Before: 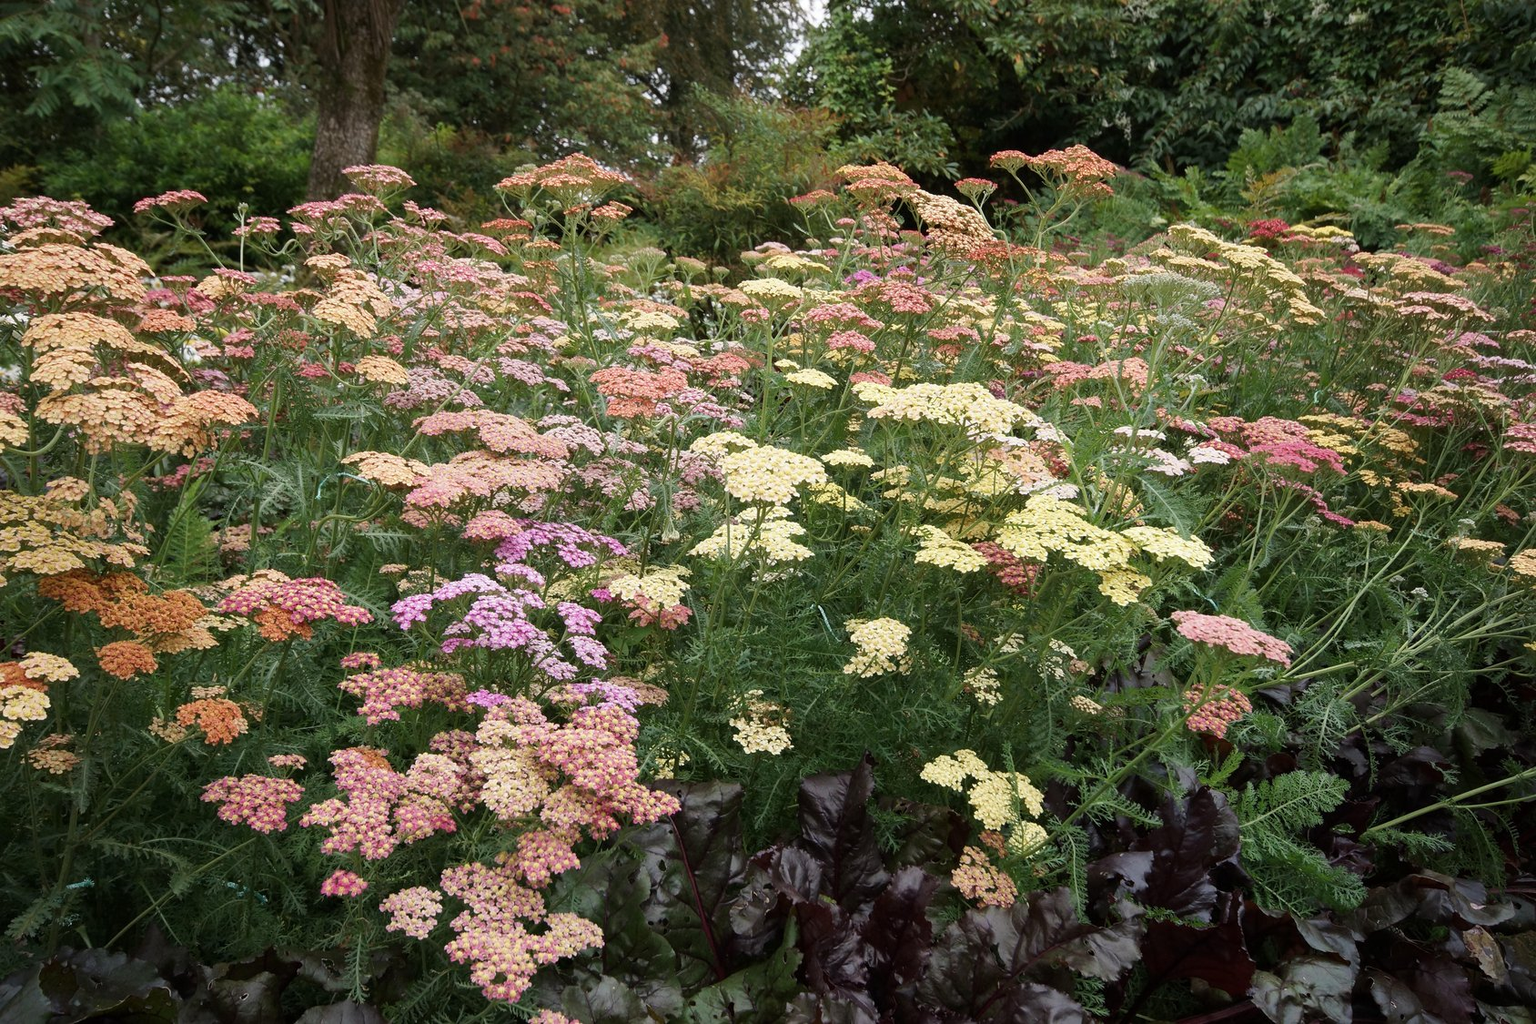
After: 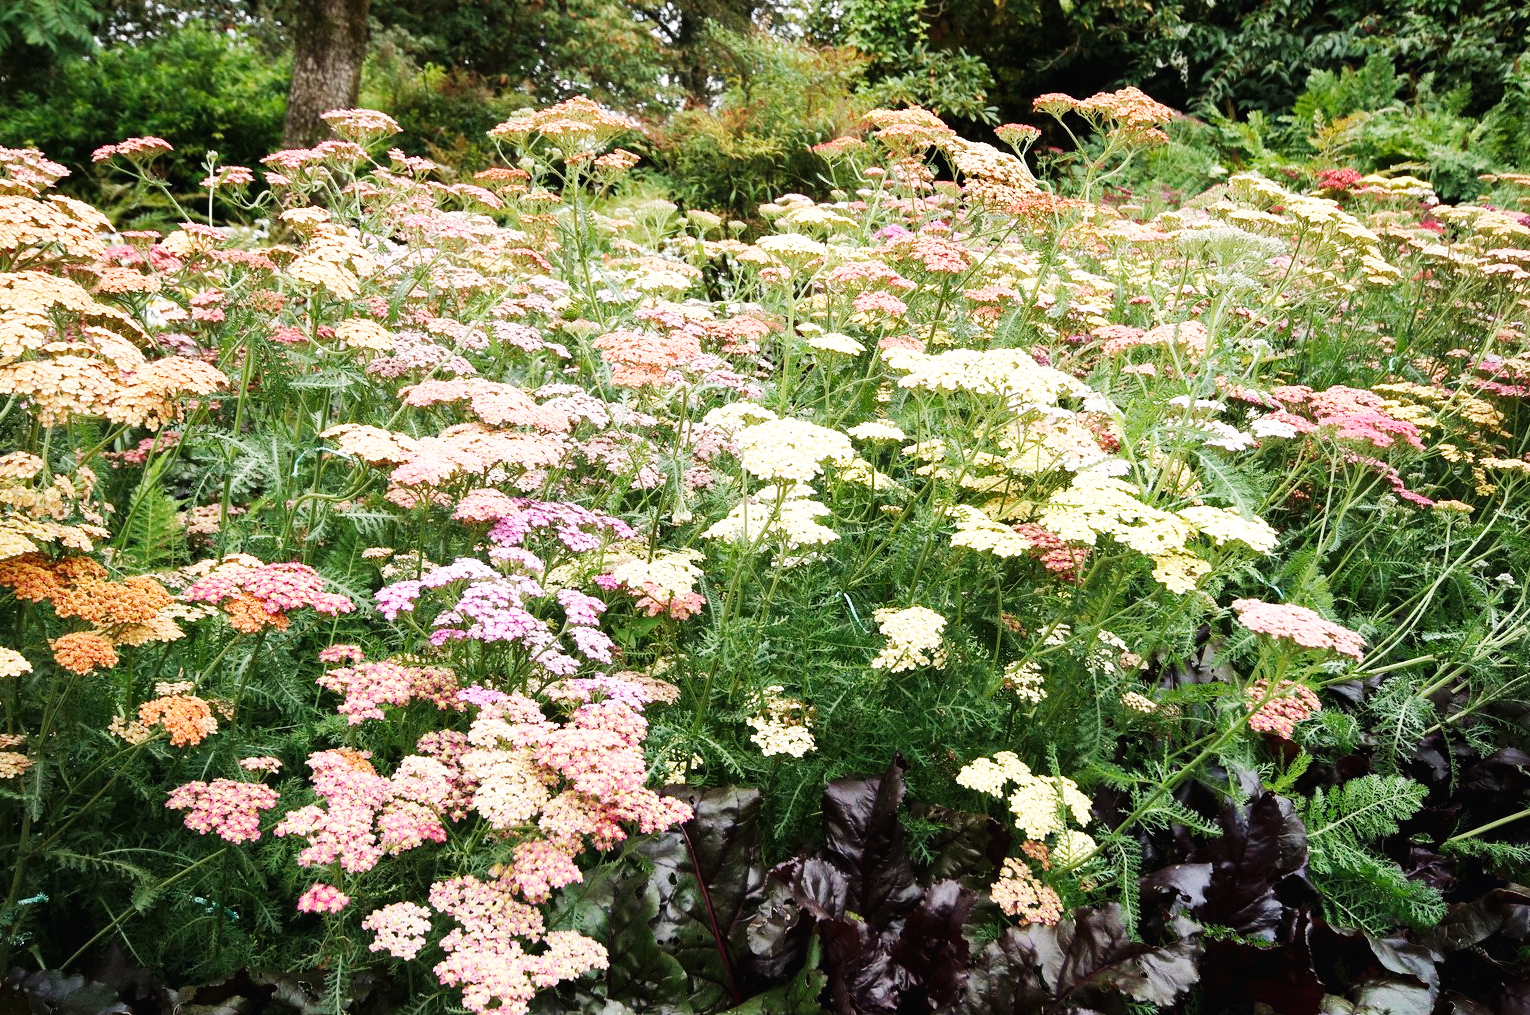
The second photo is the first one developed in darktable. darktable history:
contrast brightness saturation: saturation -0.095
base curve: curves: ch0 [(0, 0.003) (0.001, 0.002) (0.006, 0.004) (0.02, 0.022) (0.048, 0.086) (0.094, 0.234) (0.162, 0.431) (0.258, 0.629) (0.385, 0.8) (0.548, 0.918) (0.751, 0.988) (1, 1)], preserve colors none
crop: left 3.265%, top 6.413%, right 6.089%, bottom 3.299%
